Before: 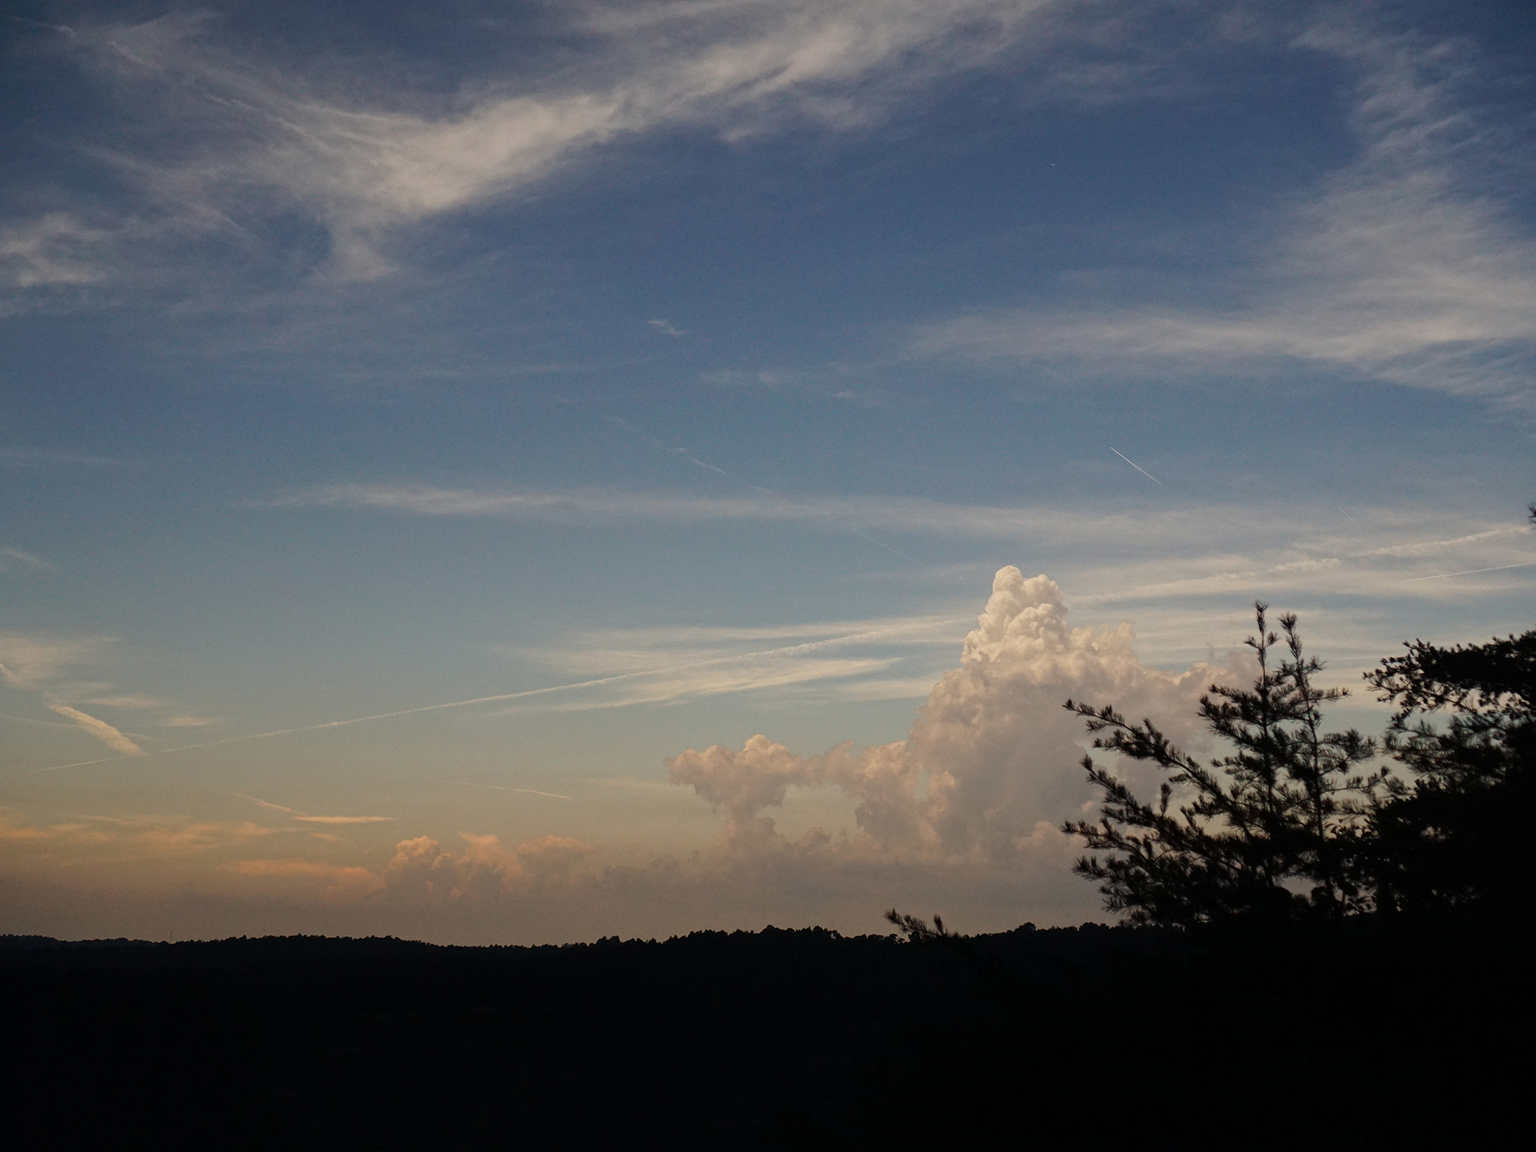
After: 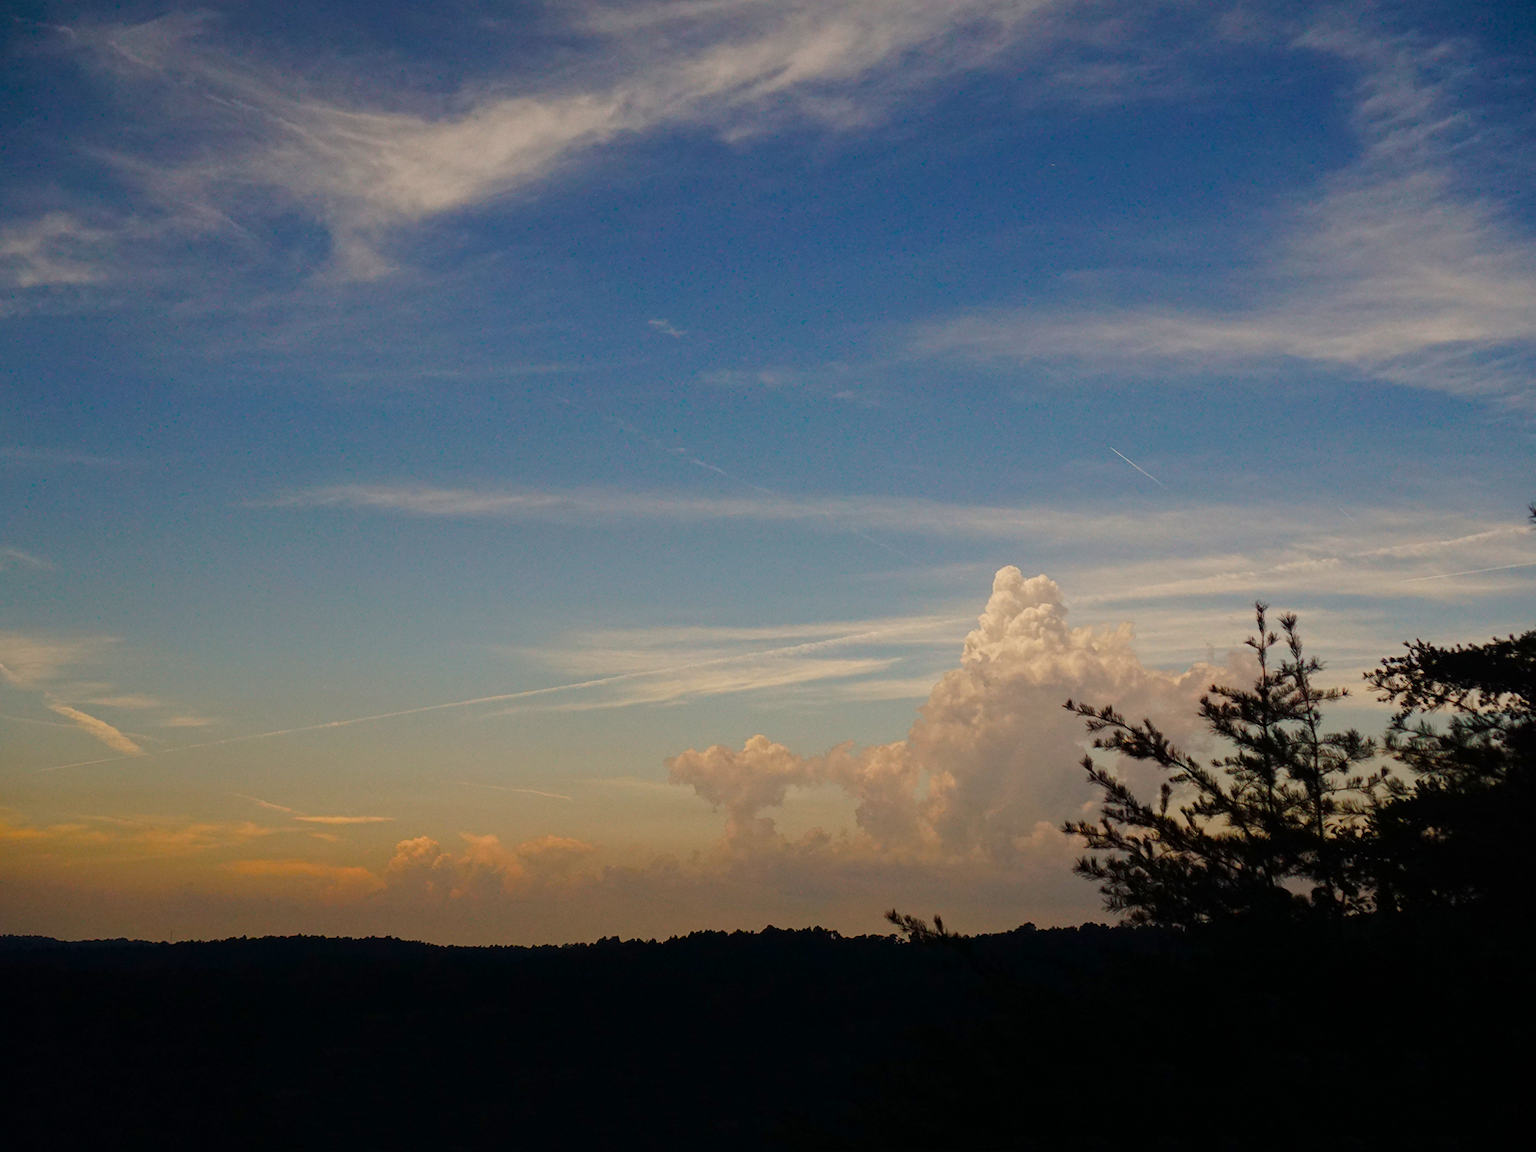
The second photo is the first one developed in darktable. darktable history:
color balance rgb: highlights gain › chroma 0.156%, highlights gain › hue 331.46°, linear chroma grading › global chroma 8.925%, perceptual saturation grading › global saturation 27.371%, perceptual saturation grading › highlights -28.845%, perceptual saturation grading › mid-tones 15.249%, perceptual saturation grading › shadows 34.421%, global vibrance 20%
